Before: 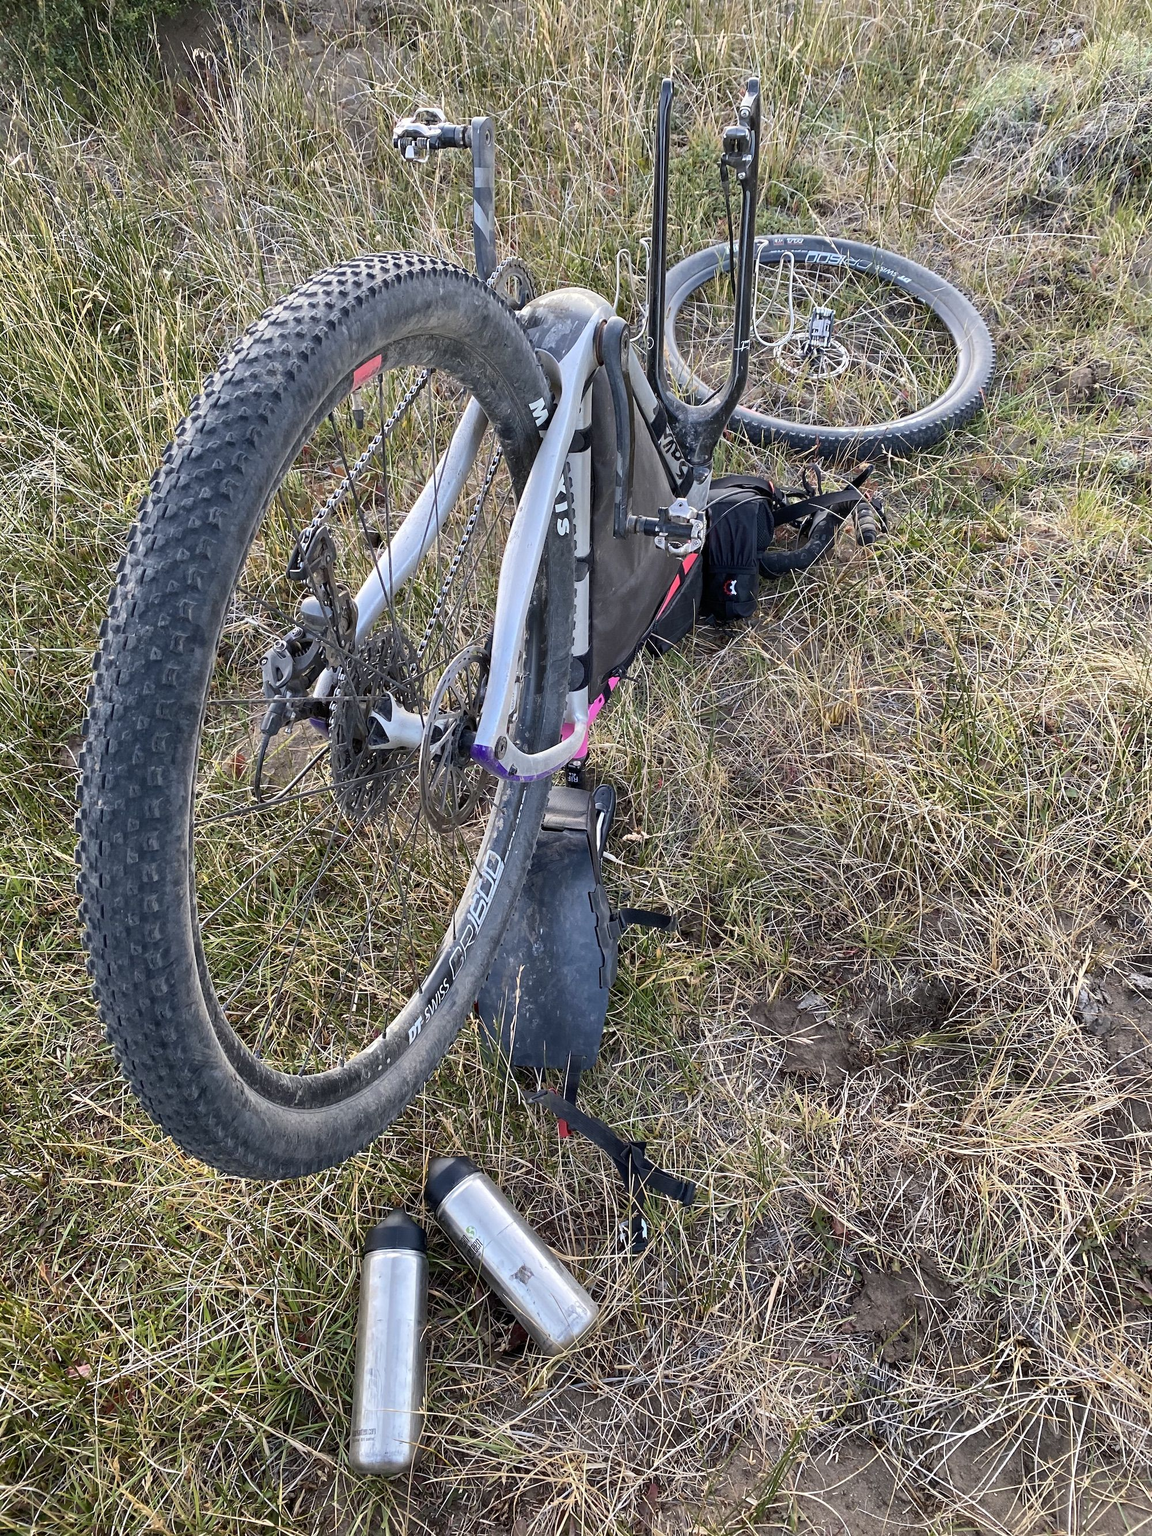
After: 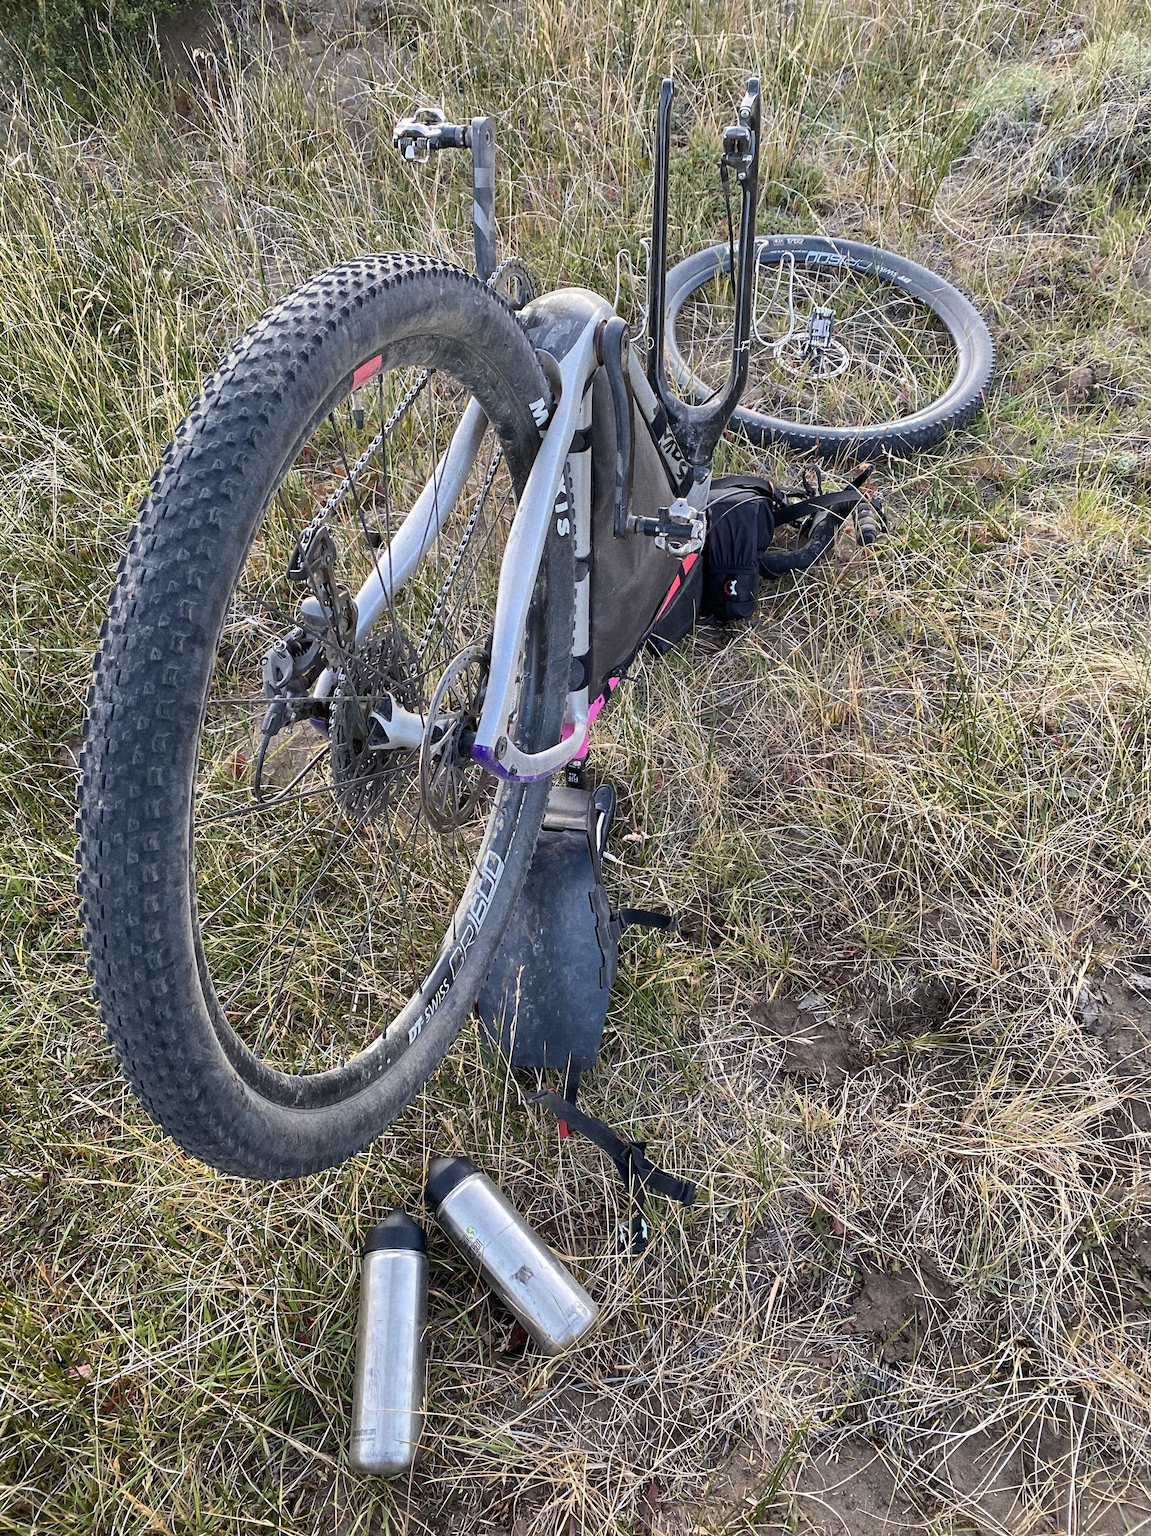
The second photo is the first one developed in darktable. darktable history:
color zones: curves: ch0 [(0, 0.5) (0.143, 0.5) (0.286, 0.5) (0.429, 0.5) (0.62, 0.489) (0.714, 0.445) (0.844, 0.496) (1, 0.5)]; ch1 [(0, 0.5) (0.143, 0.5) (0.286, 0.5) (0.429, 0.5) (0.571, 0.5) (0.714, 0.523) (0.857, 0.5) (1, 0.5)]
grain: on, module defaults
